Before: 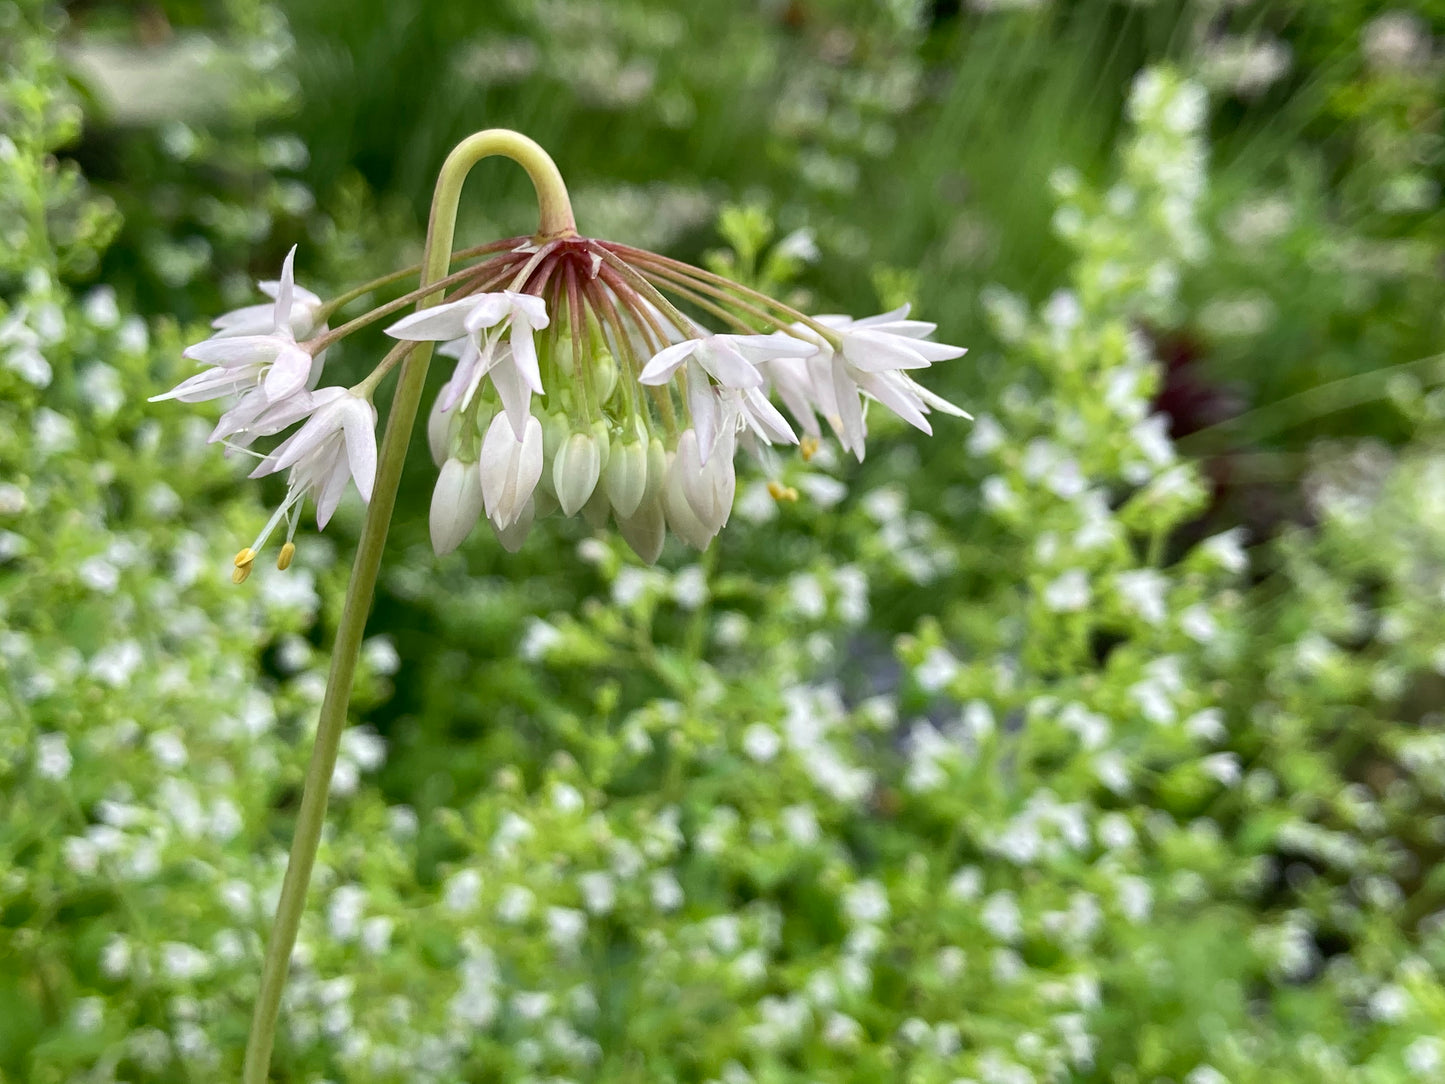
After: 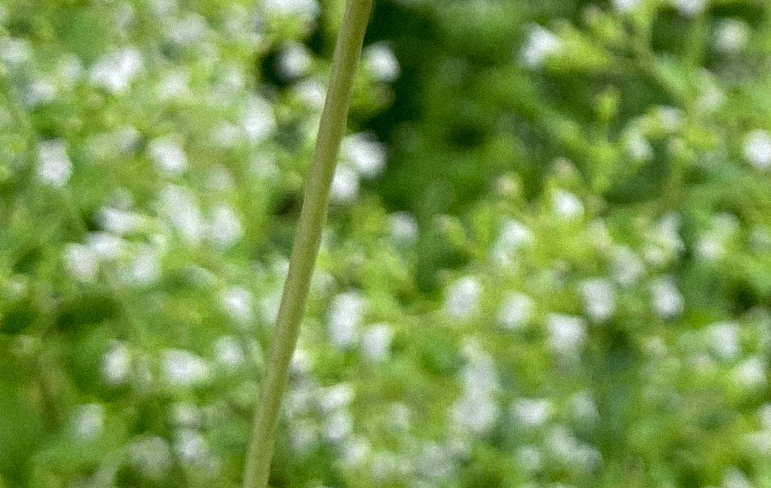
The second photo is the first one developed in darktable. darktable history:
crop and rotate: top 54.778%, right 46.61%, bottom 0.159%
grain: mid-tones bias 0%
